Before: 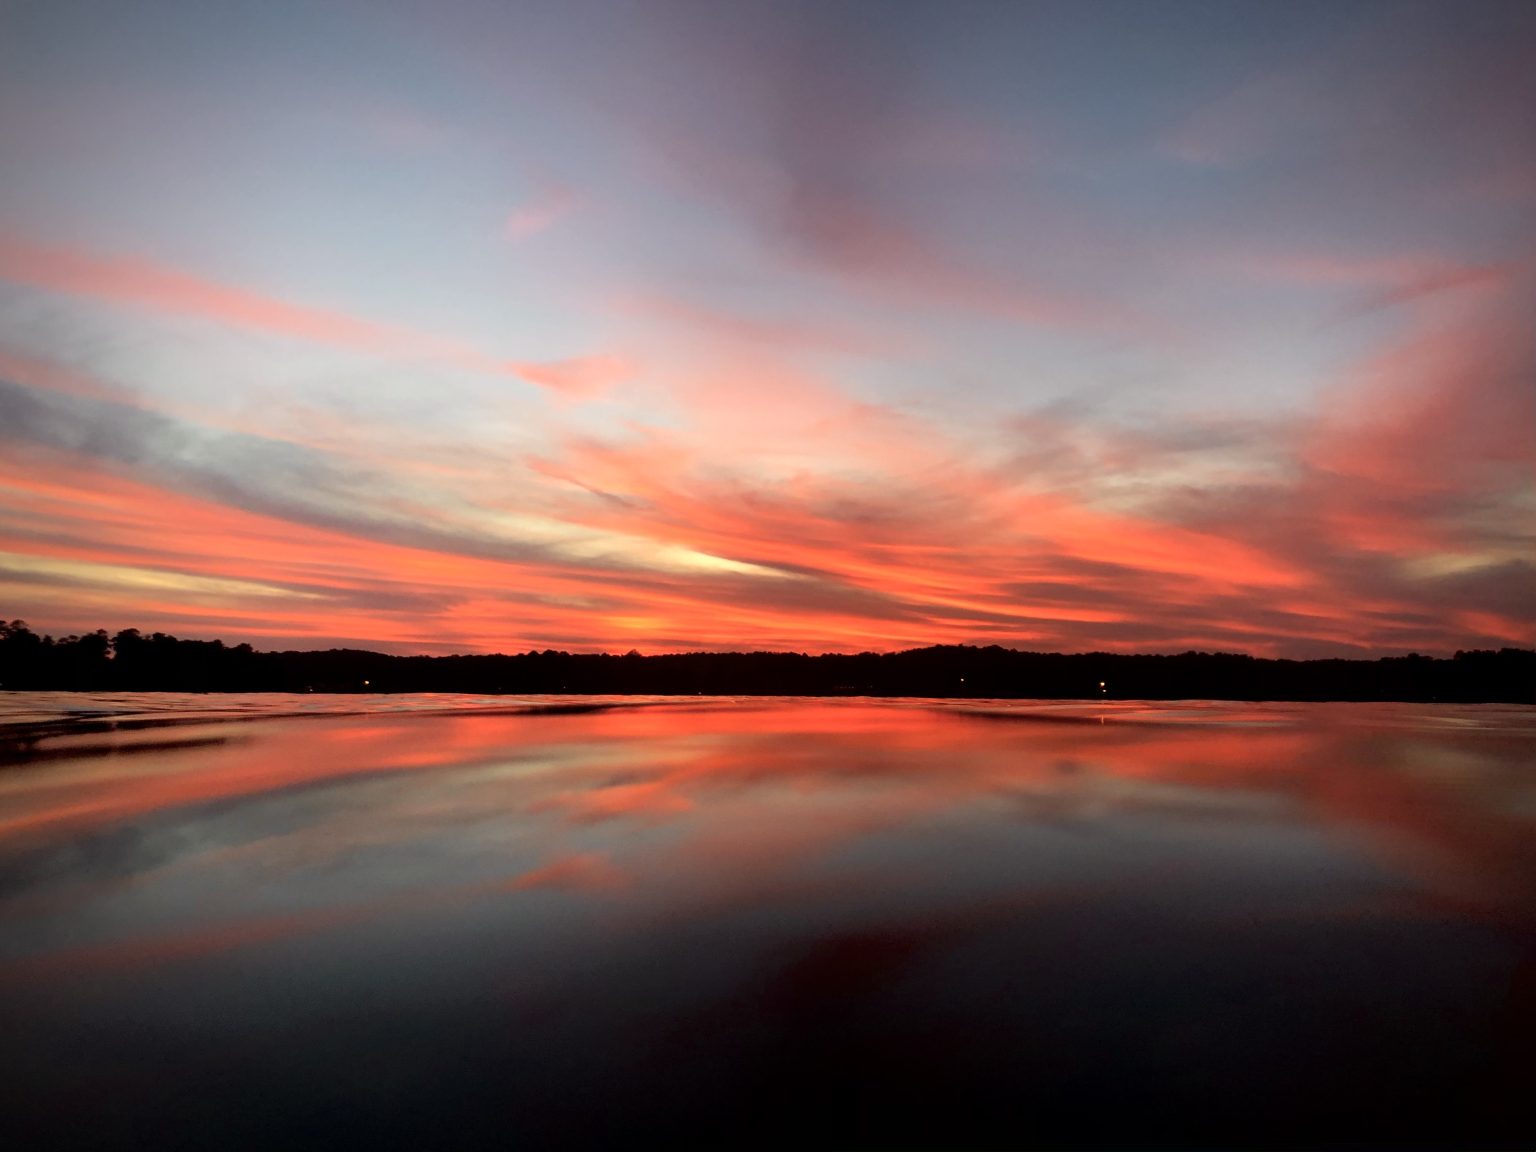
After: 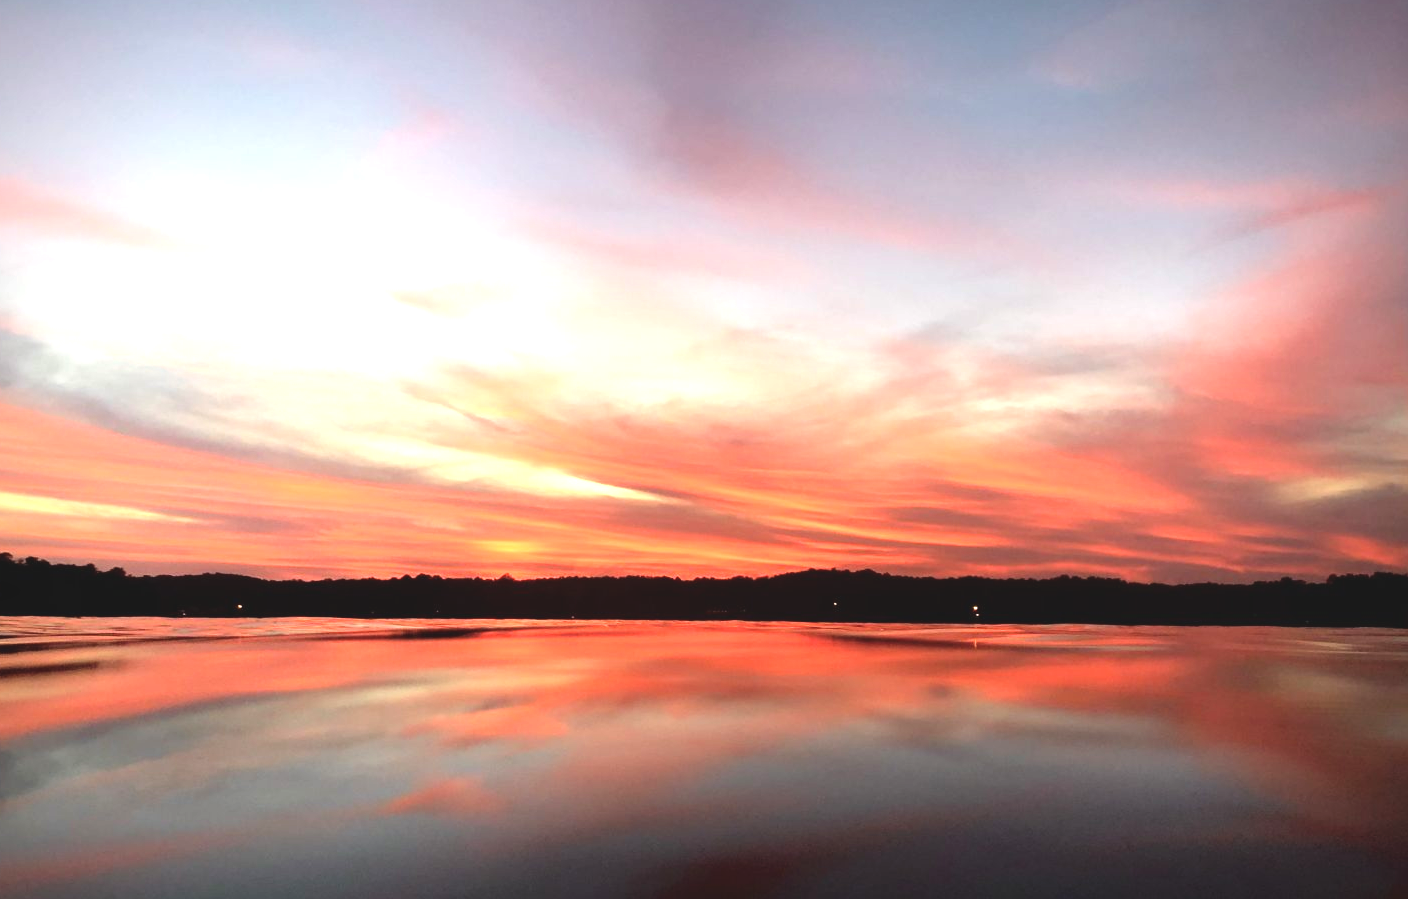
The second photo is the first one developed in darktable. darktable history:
crop: left 8.285%, top 6.615%, bottom 15.29%
tone equalizer: mask exposure compensation -0.508 EV
exposure: black level correction -0.005, exposure 1.008 EV, compensate exposure bias true, compensate highlight preservation false
levels: black 3.76%
